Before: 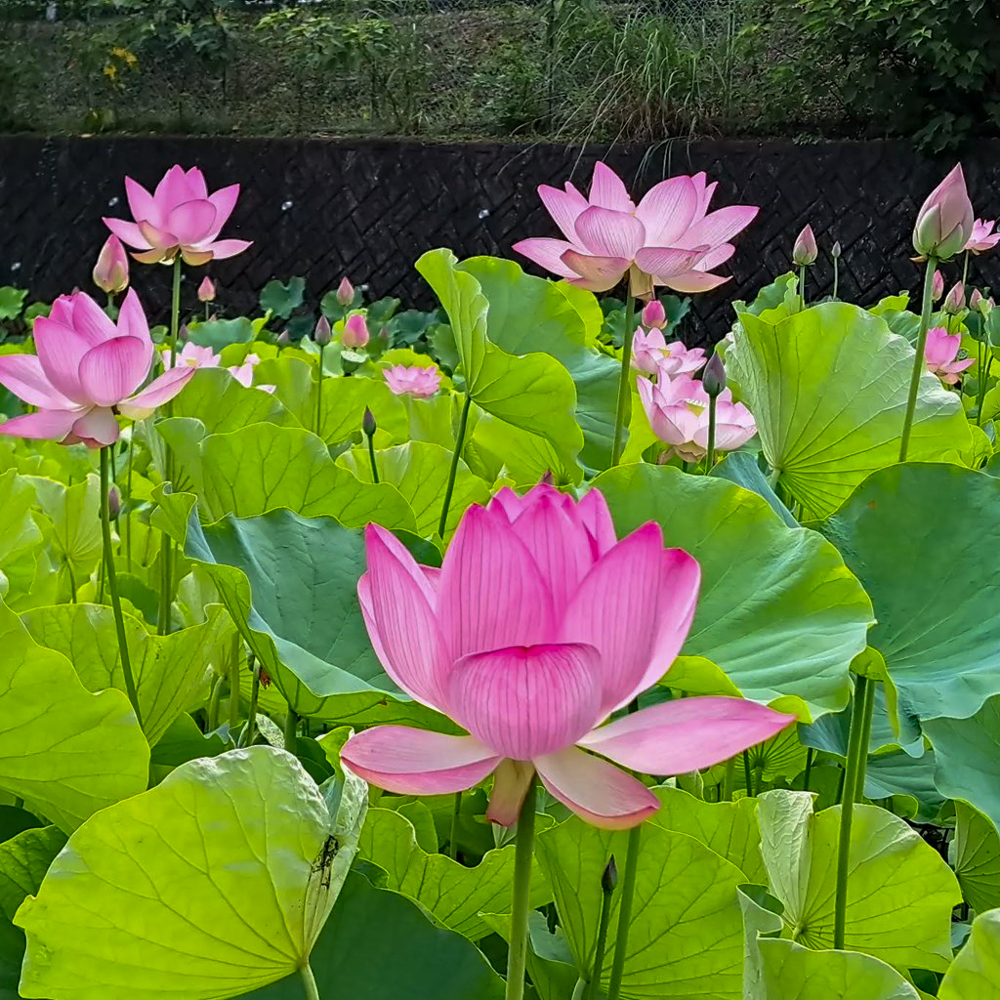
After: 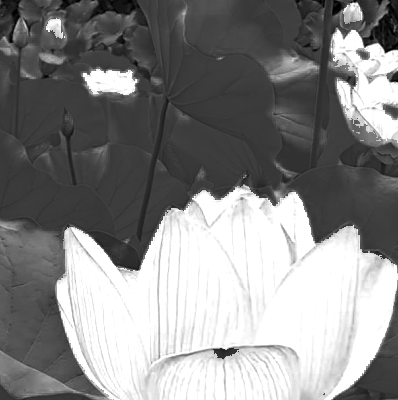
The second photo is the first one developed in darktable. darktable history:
crop: left 30.219%, top 29.851%, right 29.918%, bottom 30.118%
color zones: curves: ch0 [(0.287, 0.048) (0.493, 0.484) (0.737, 0.816)]; ch1 [(0, 0) (0.143, 0) (0.286, 0) (0.429, 0) (0.571, 0) (0.714, 0) (0.857, 0)]
